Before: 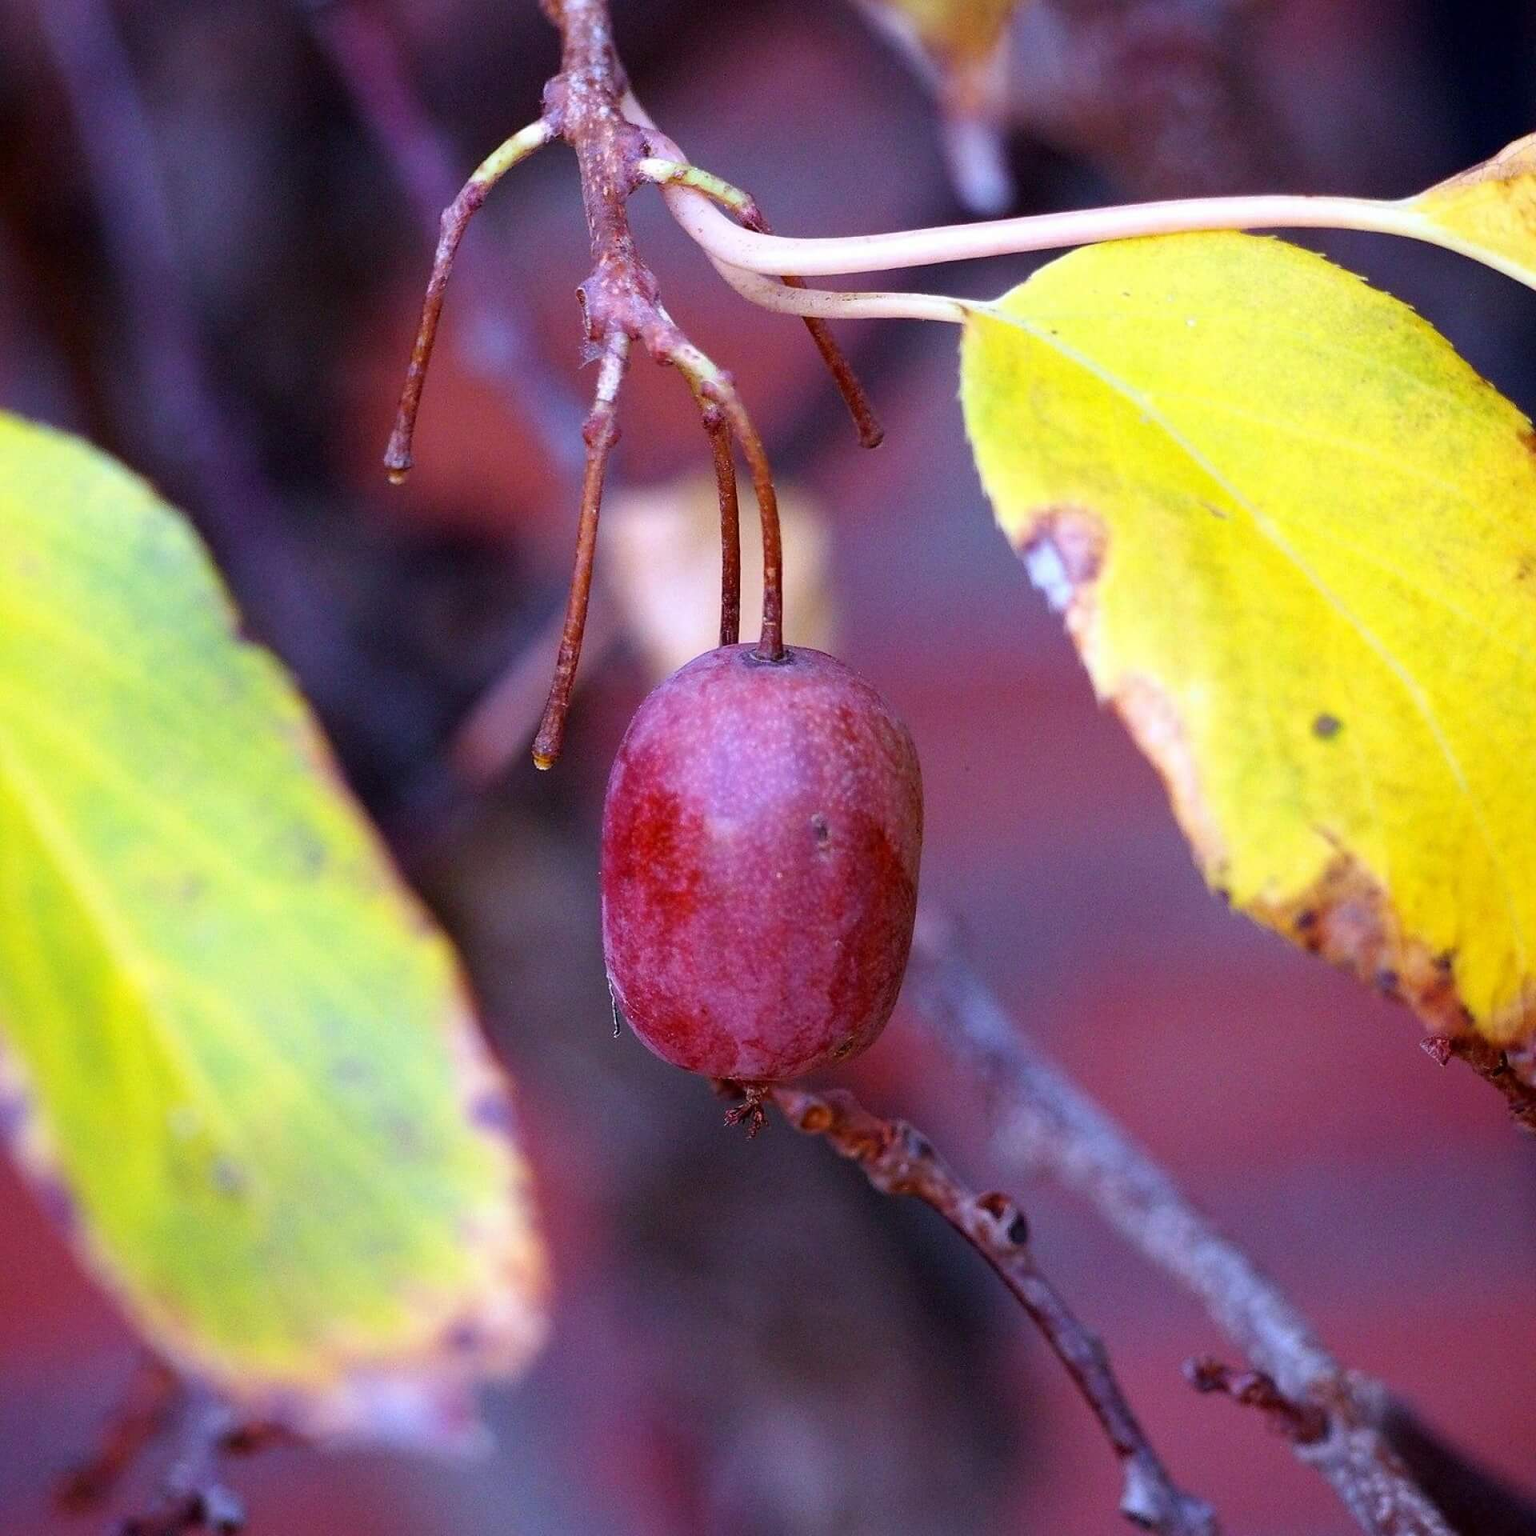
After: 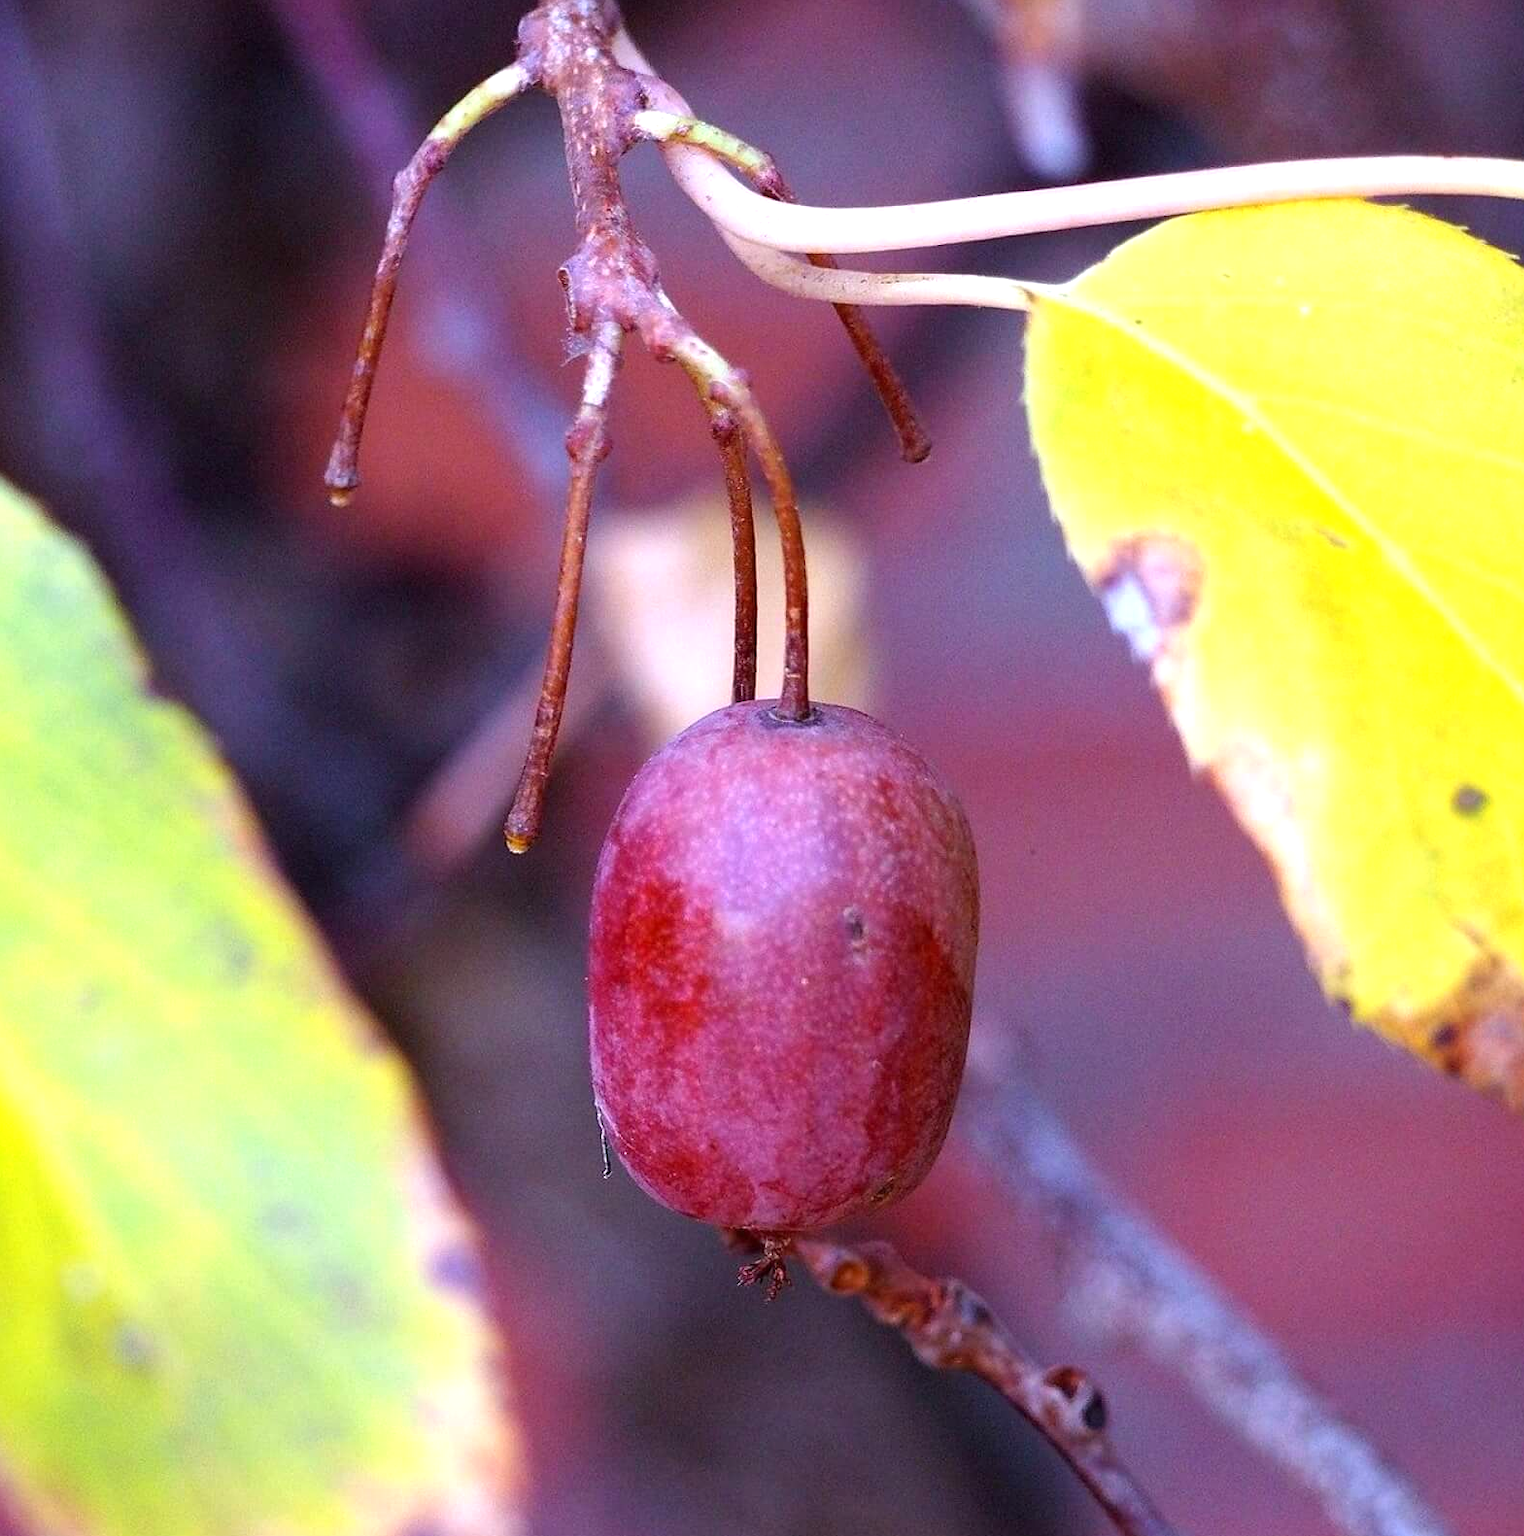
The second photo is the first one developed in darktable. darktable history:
exposure: exposure 0.363 EV, compensate highlight preservation false
crop and rotate: left 7.655%, top 4.403%, right 10.604%, bottom 13.214%
